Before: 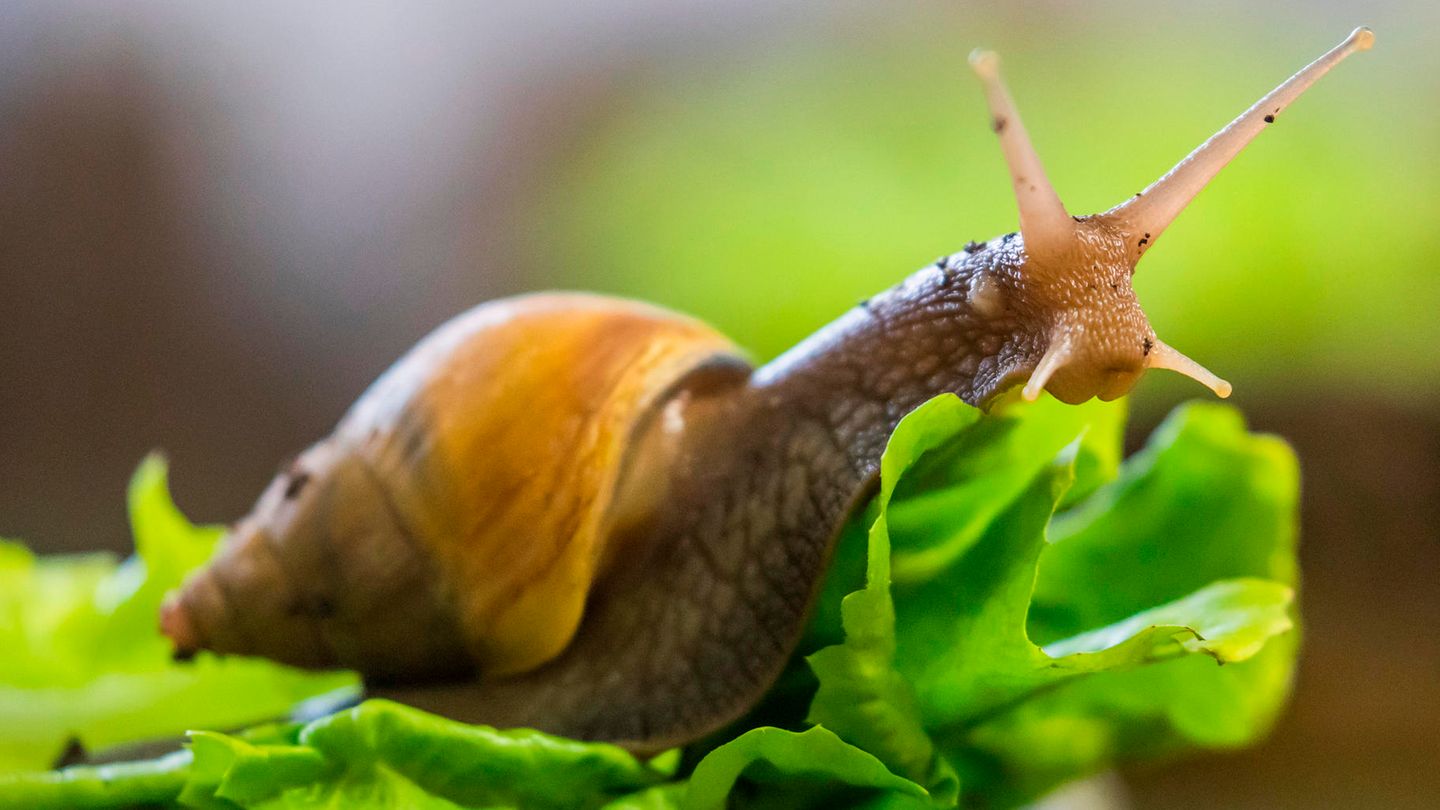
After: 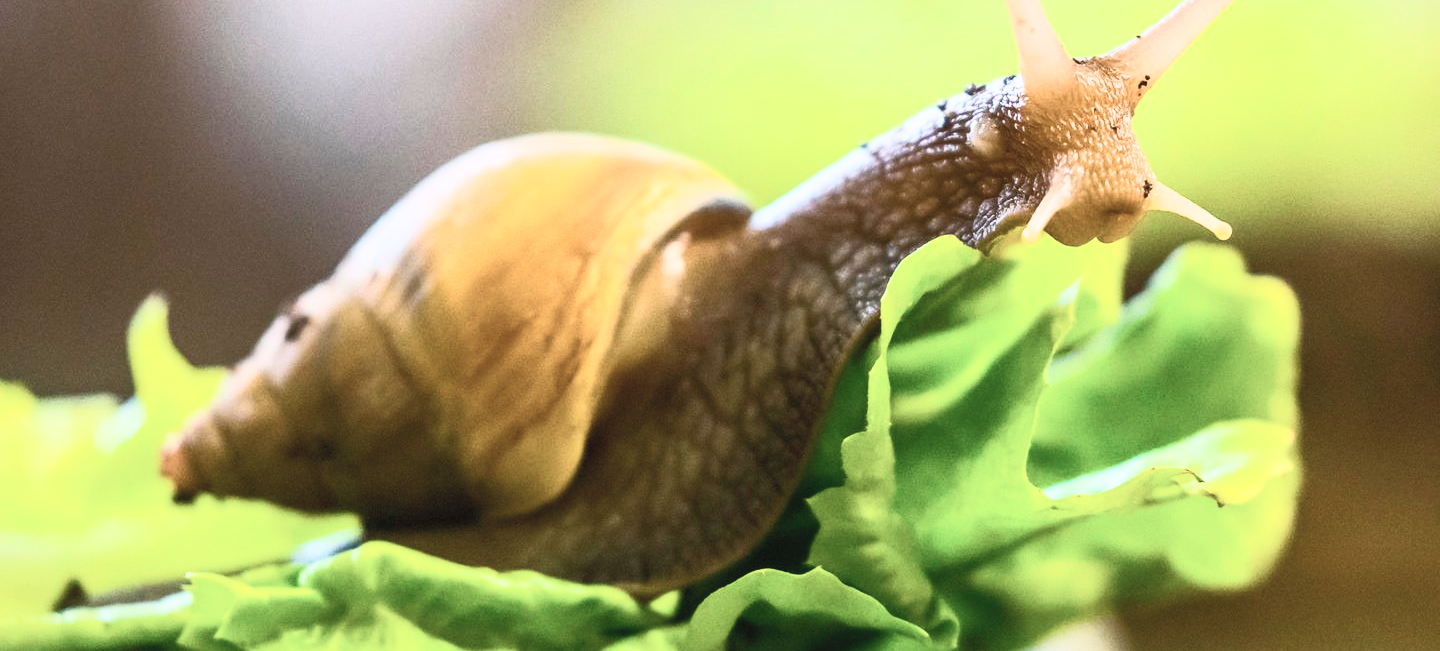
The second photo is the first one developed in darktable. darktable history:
crop and rotate: top 19.611%
color balance rgb: linear chroma grading › shadows 31.806%, linear chroma grading › global chroma -2.568%, linear chroma grading › mid-tones 4.194%, perceptual saturation grading › global saturation 18.14%, contrast -9.415%
contrast brightness saturation: contrast 0.582, brightness 0.568, saturation -0.333
